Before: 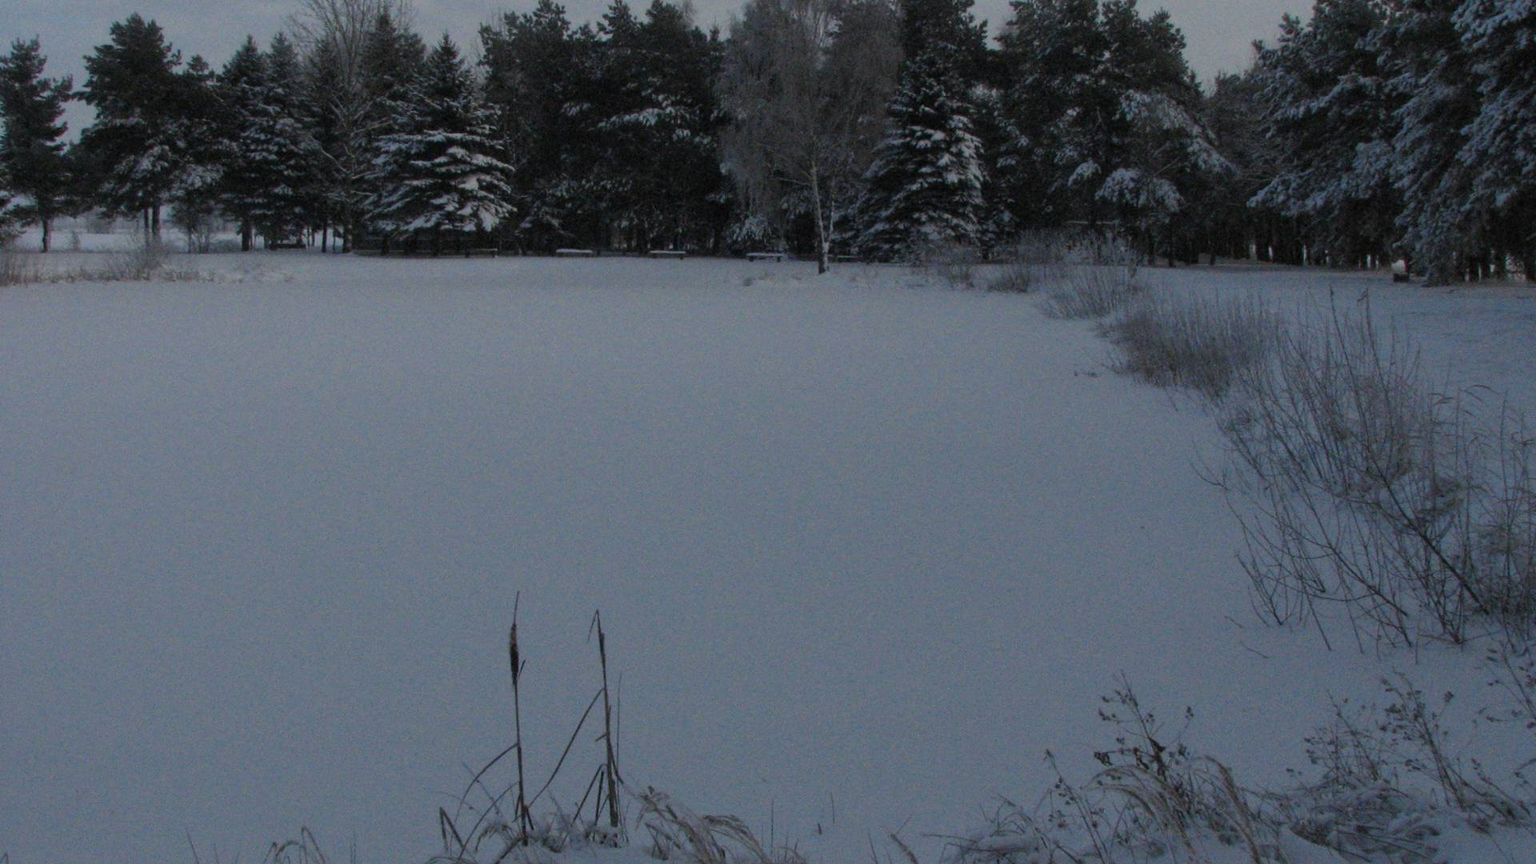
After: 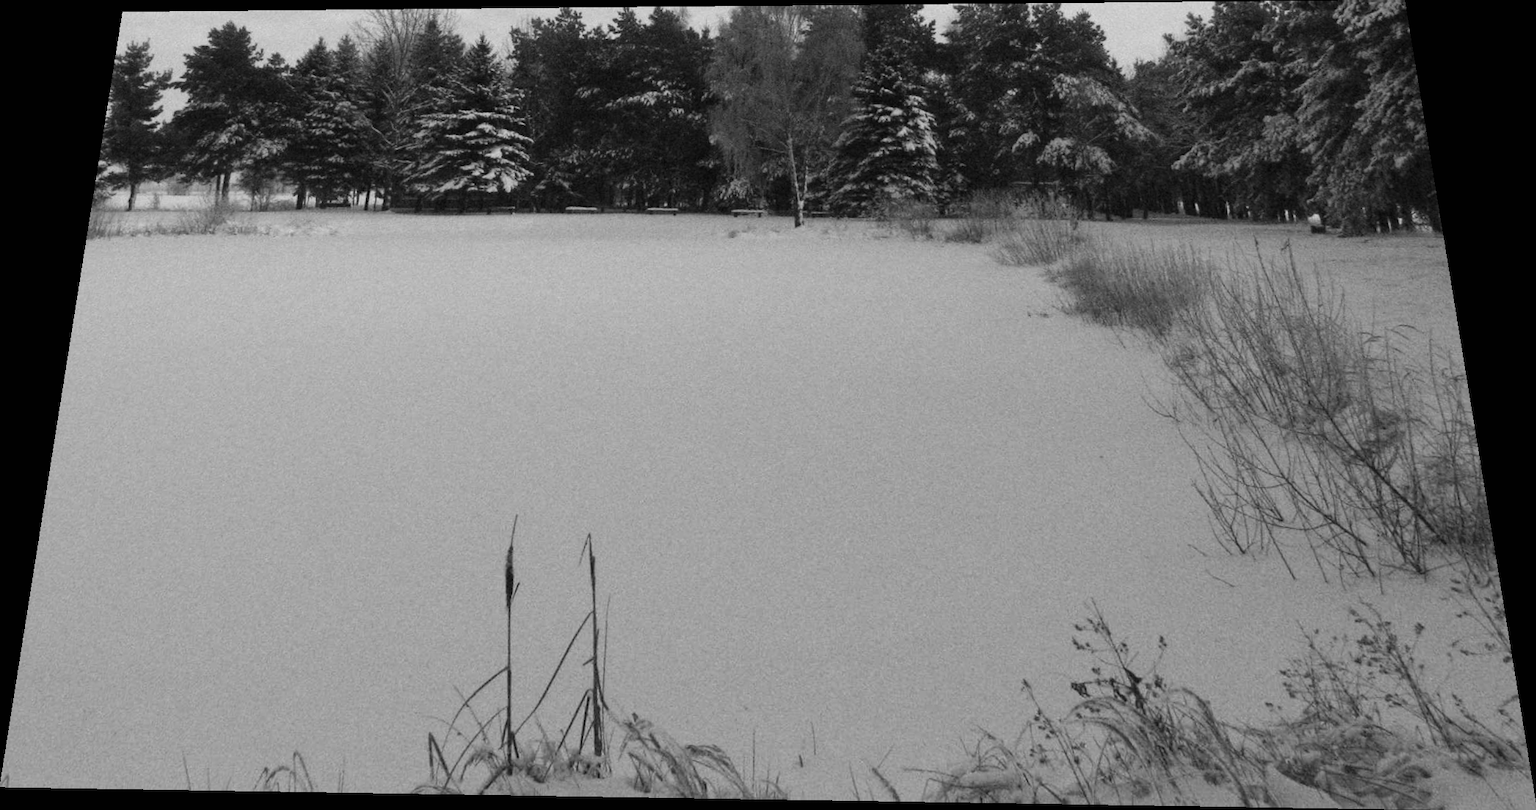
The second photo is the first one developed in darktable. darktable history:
monochrome: on, module defaults
rotate and perspective: rotation 0.128°, lens shift (vertical) -0.181, lens shift (horizontal) -0.044, shear 0.001, automatic cropping off
tone equalizer: -8 EV -0.417 EV, -7 EV -0.389 EV, -6 EV -0.333 EV, -5 EV -0.222 EV, -3 EV 0.222 EV, -2 EV 0.333 EV, -1 EV 0.389 EV, +0 EV 0.417 EV, edges refinement/feathering 500, mask exposure compensation -1.57 EV, preserve details no
exposure: black level correction 0, exposure 0.877 EV, compensate exposure bias true, compensate highlight preservation false
